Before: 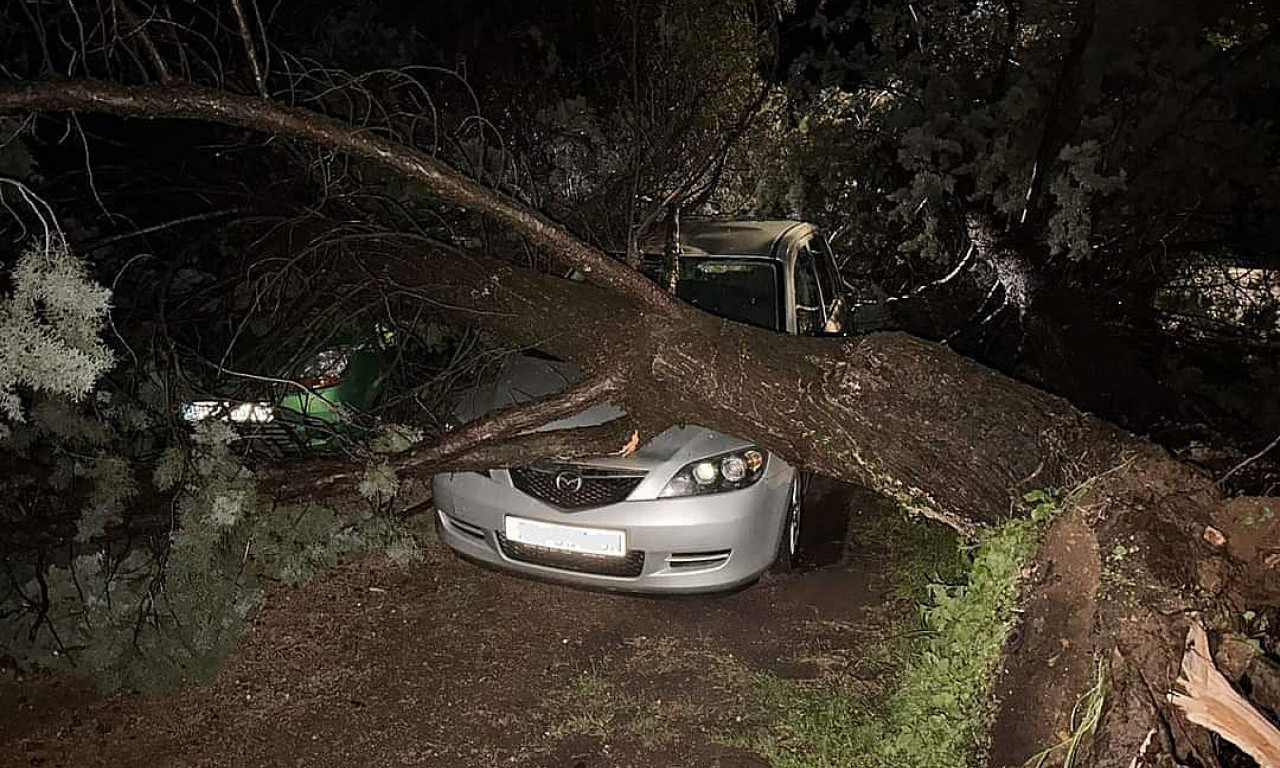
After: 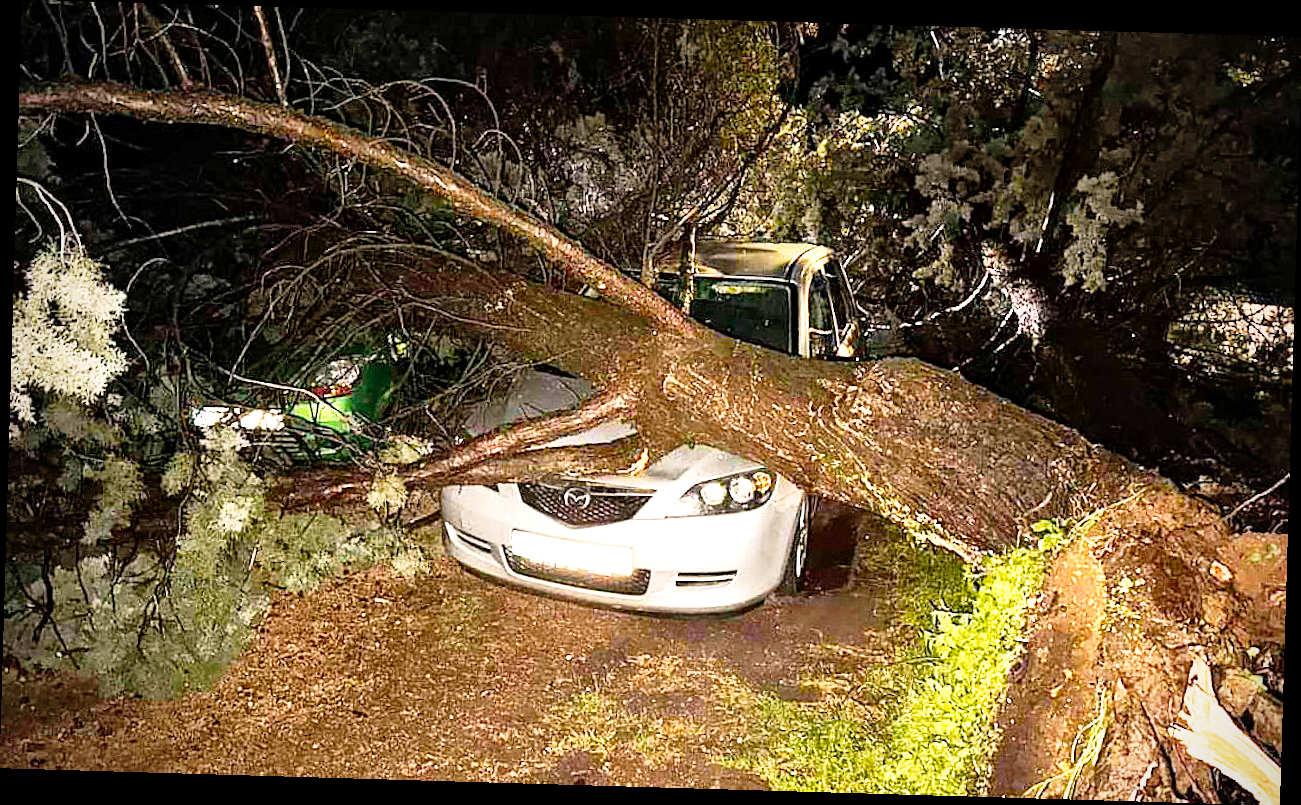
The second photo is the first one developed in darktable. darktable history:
vignetting: brightness -0.454, saturation -0.307, width/height ratio 1.094
exposure: black level correction 0, exposure 1.104 EV, compensate highlight preservation false
shadows and highlights: radius 107.8, shadows 23.9, highlights -58.82, low approximation 0.01, soften with gaussian
crop and rotate: angle -1.68°
color balance rgb: highlights gain › chroma 3.087%, highlights gain › hue 54.64°, perceptual saturation grading › global saturation 25.783%, global vibrance 32.467%
local contrast: mode bilateral grid, contrast 20, coarseness 51, detail 132%, midtone range 0.2
base curve: curves: ch0 [(0, 0) (0.012, 0.01) (0.073, 0.168) (0.31, 0.711) (0.645, 0.957) (1, 1)], preserve colors none
